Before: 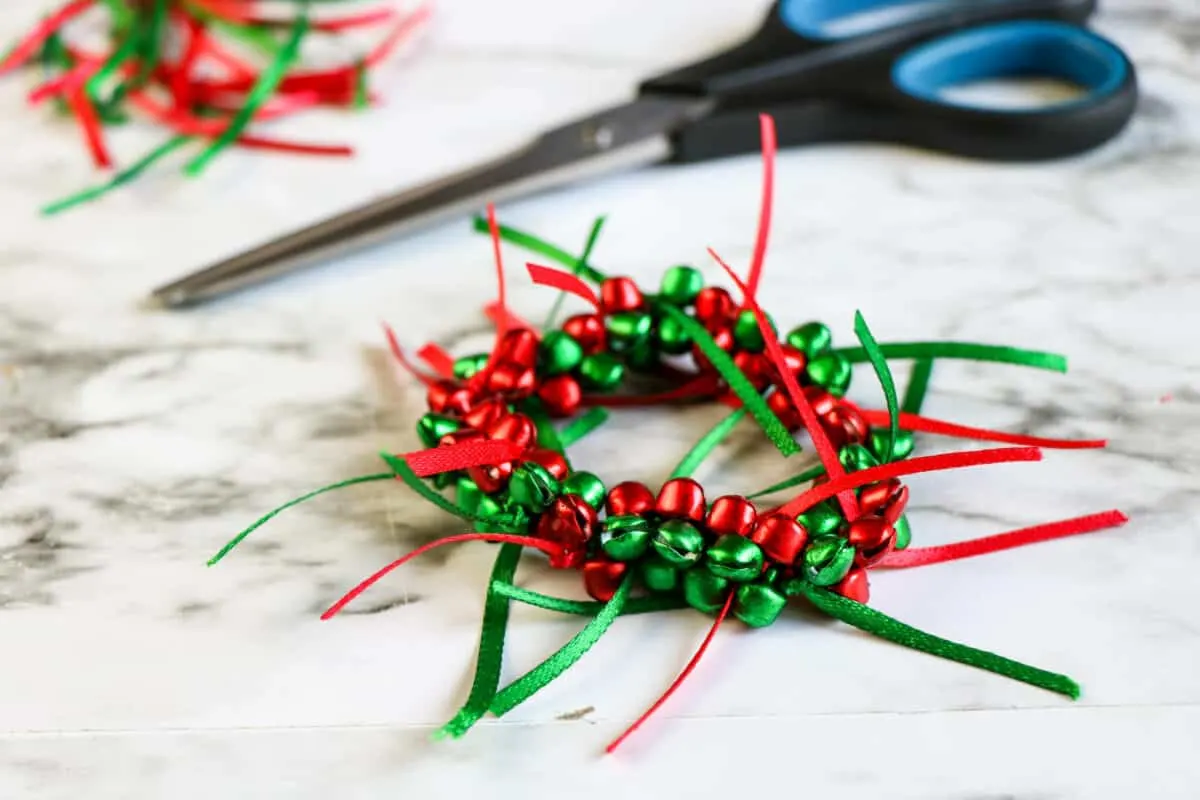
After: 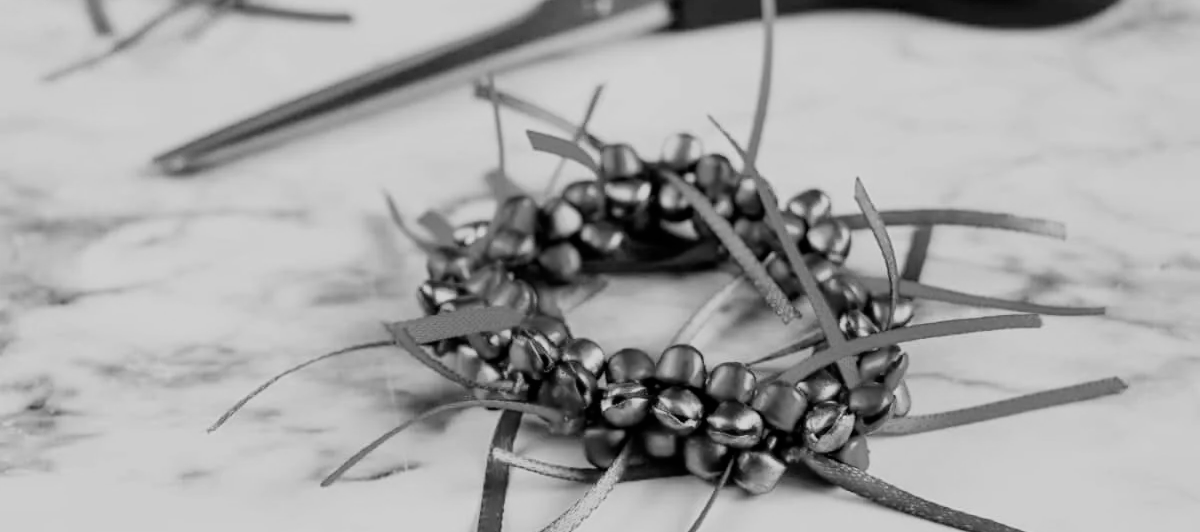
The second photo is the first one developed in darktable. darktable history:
color contrast: green-magenta contrast 0, blue-yellow contrast 0
crop: top 16.727%, bottom 16.727%
filmic rgb: black relative exposure -7.65 EV, white relative exposure 4.56 EV, hardness 3.61, color science v6 (2022)
